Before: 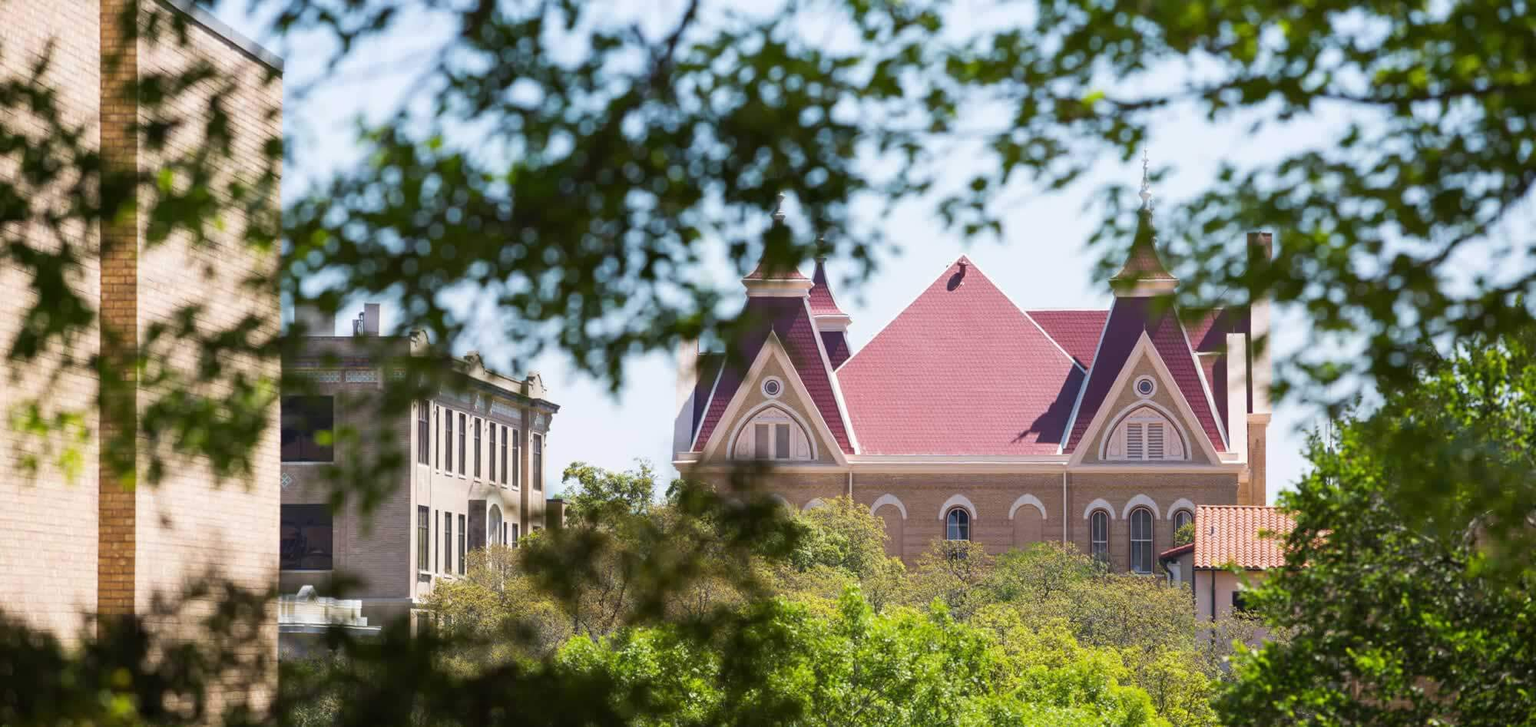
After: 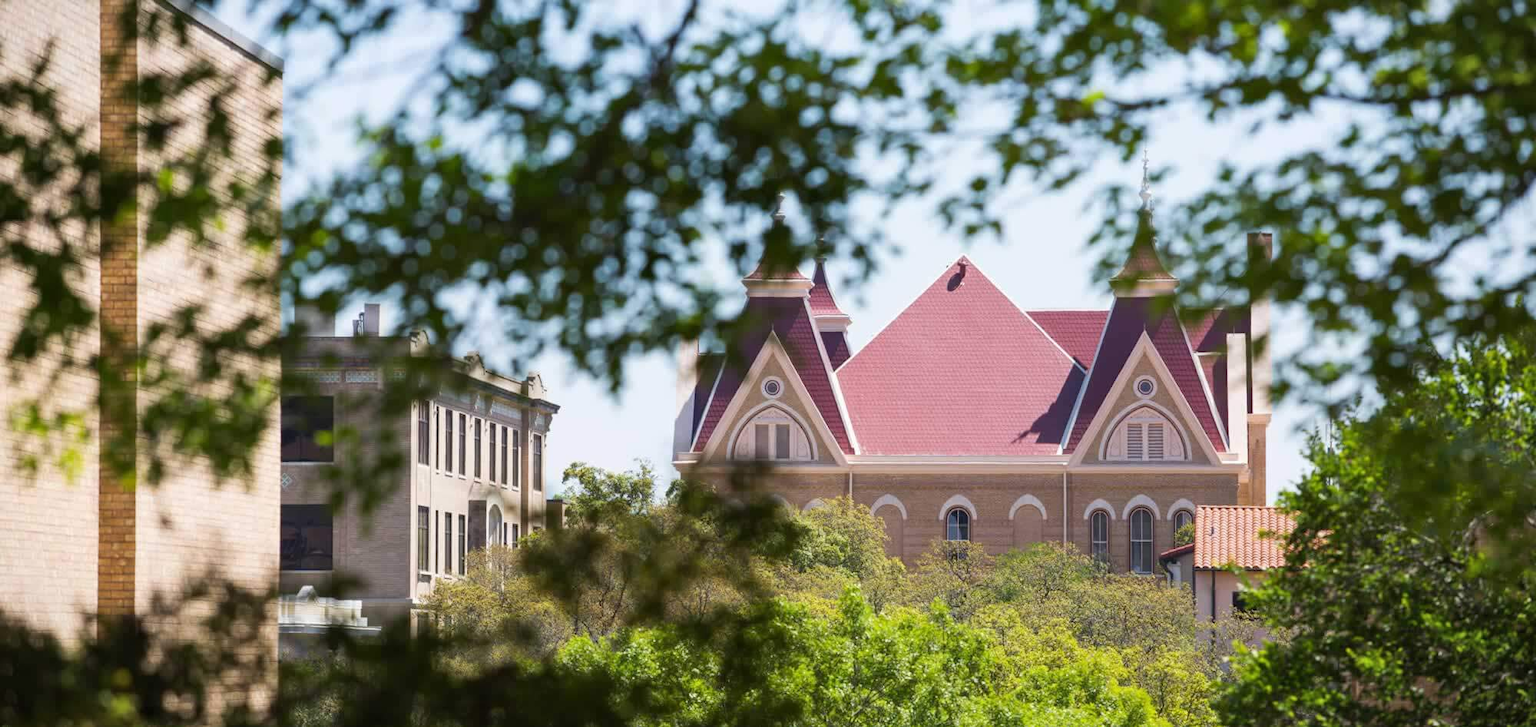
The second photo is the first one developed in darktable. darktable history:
vignetting: fall-off start 98.53%, fall-off radius 99.57%, width/height ratio 1.428, unbound false
